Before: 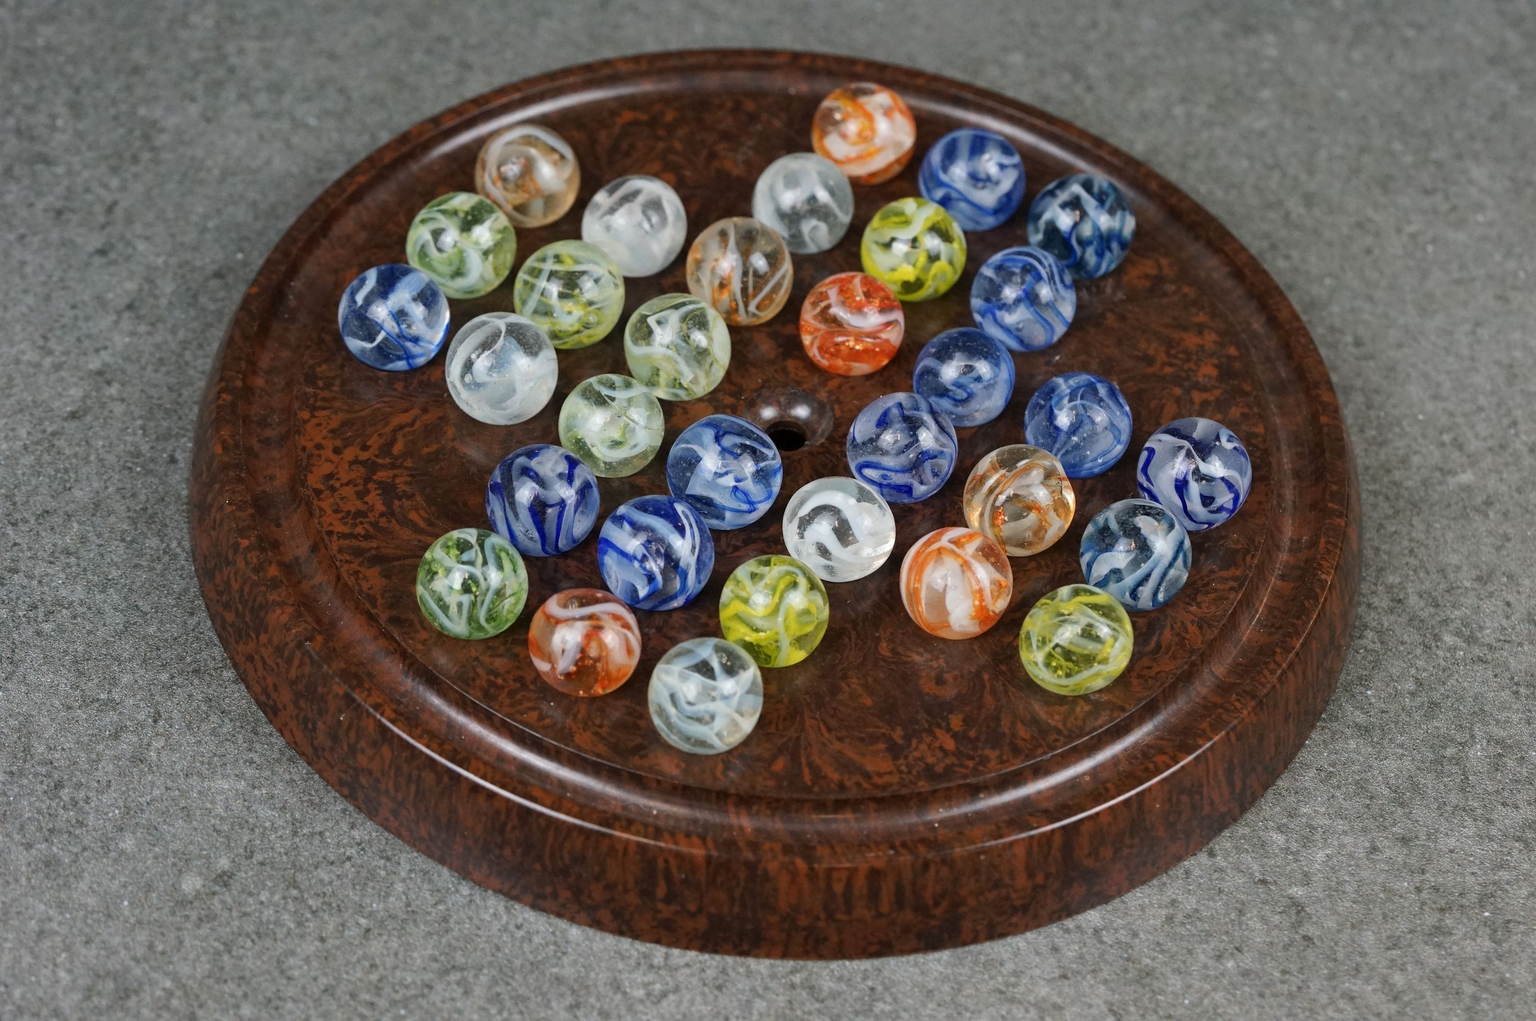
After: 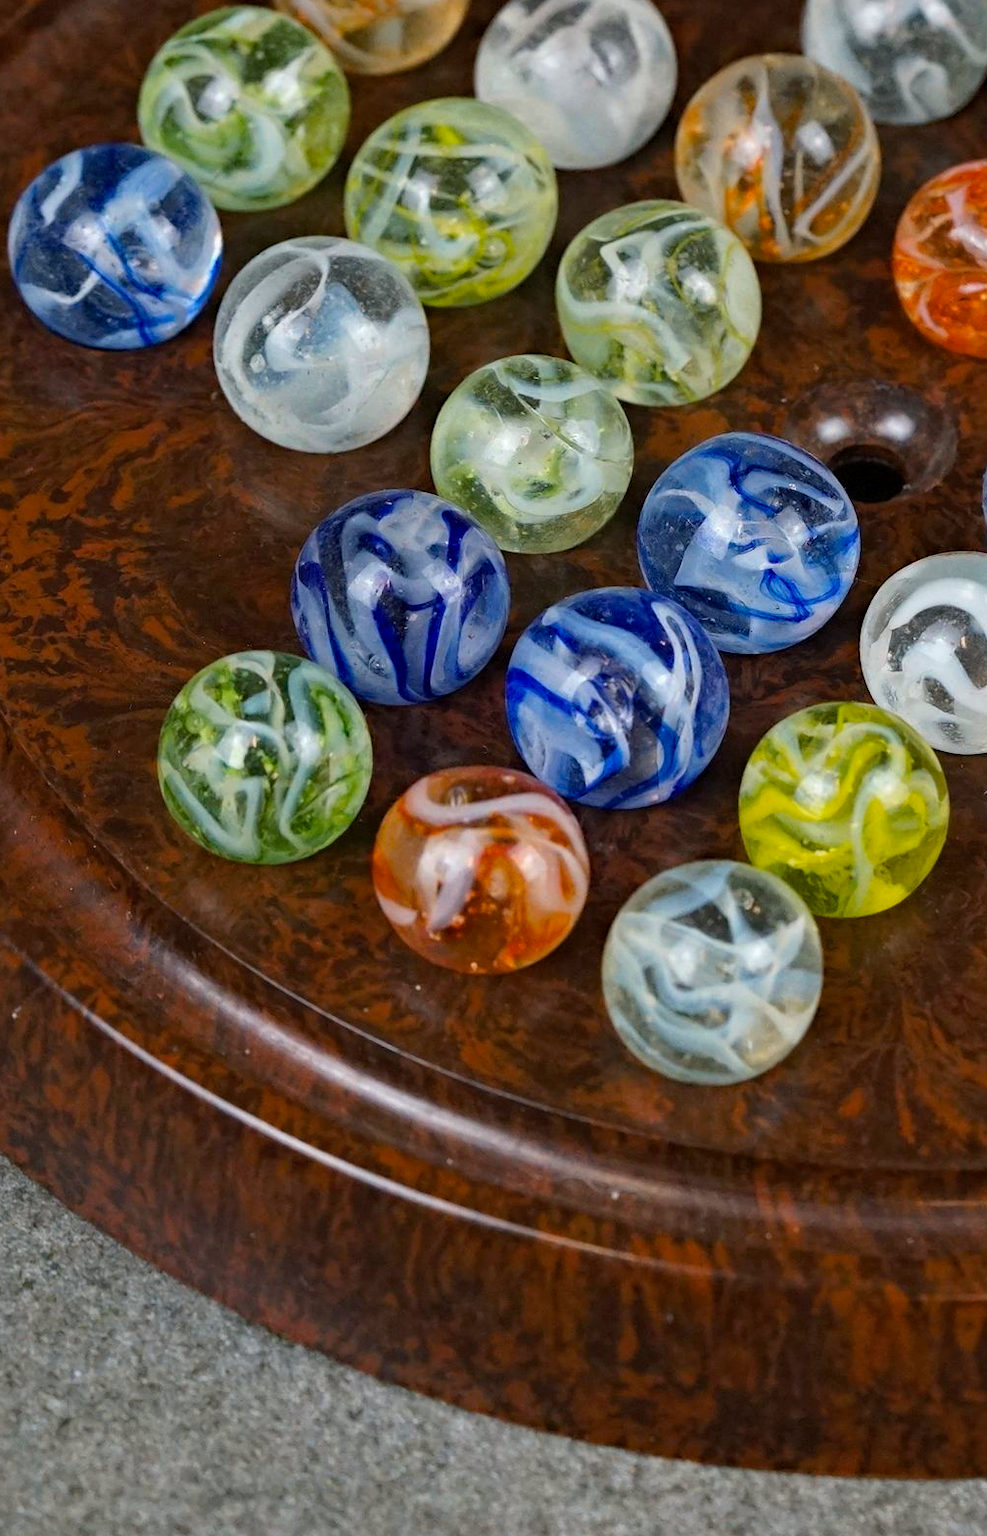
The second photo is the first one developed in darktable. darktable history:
haze removal: compatibility mode true, adaptive false
color balance rgb: perceptual saturation grading › global saturation 20%, global vibrance 20%
crop and rotate: left 21.77%, top 18.528%, right 44.676%, bottom 2.997%
